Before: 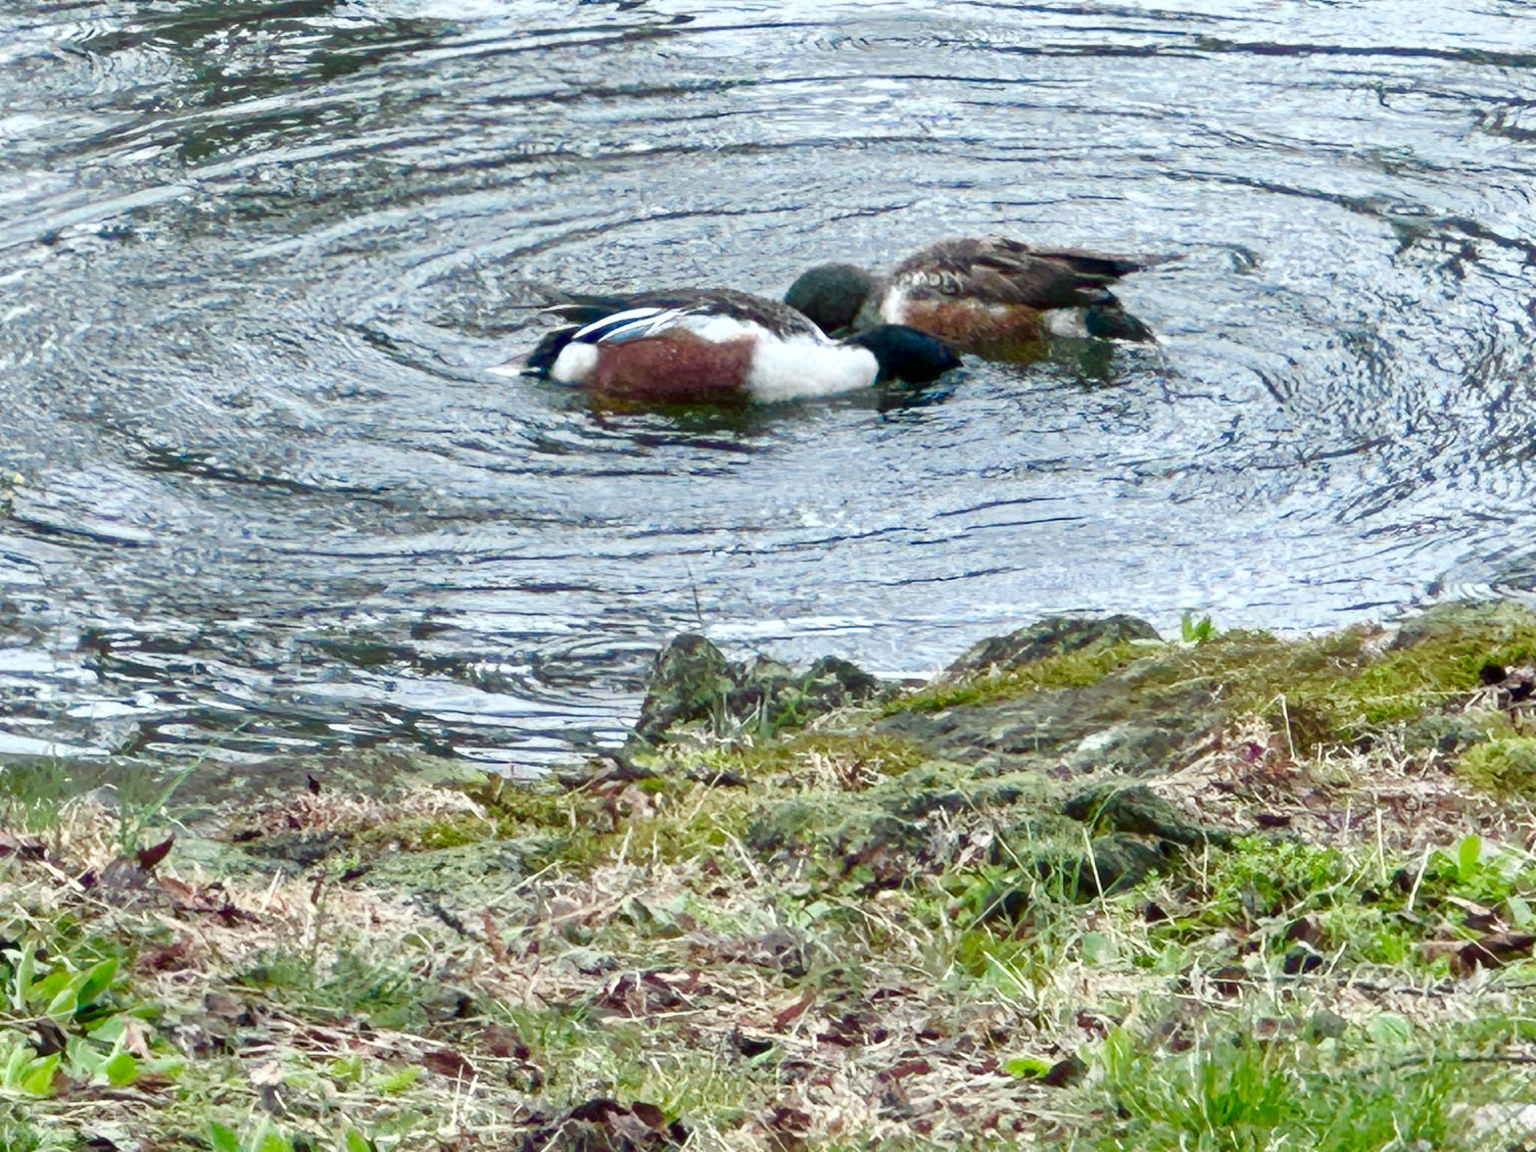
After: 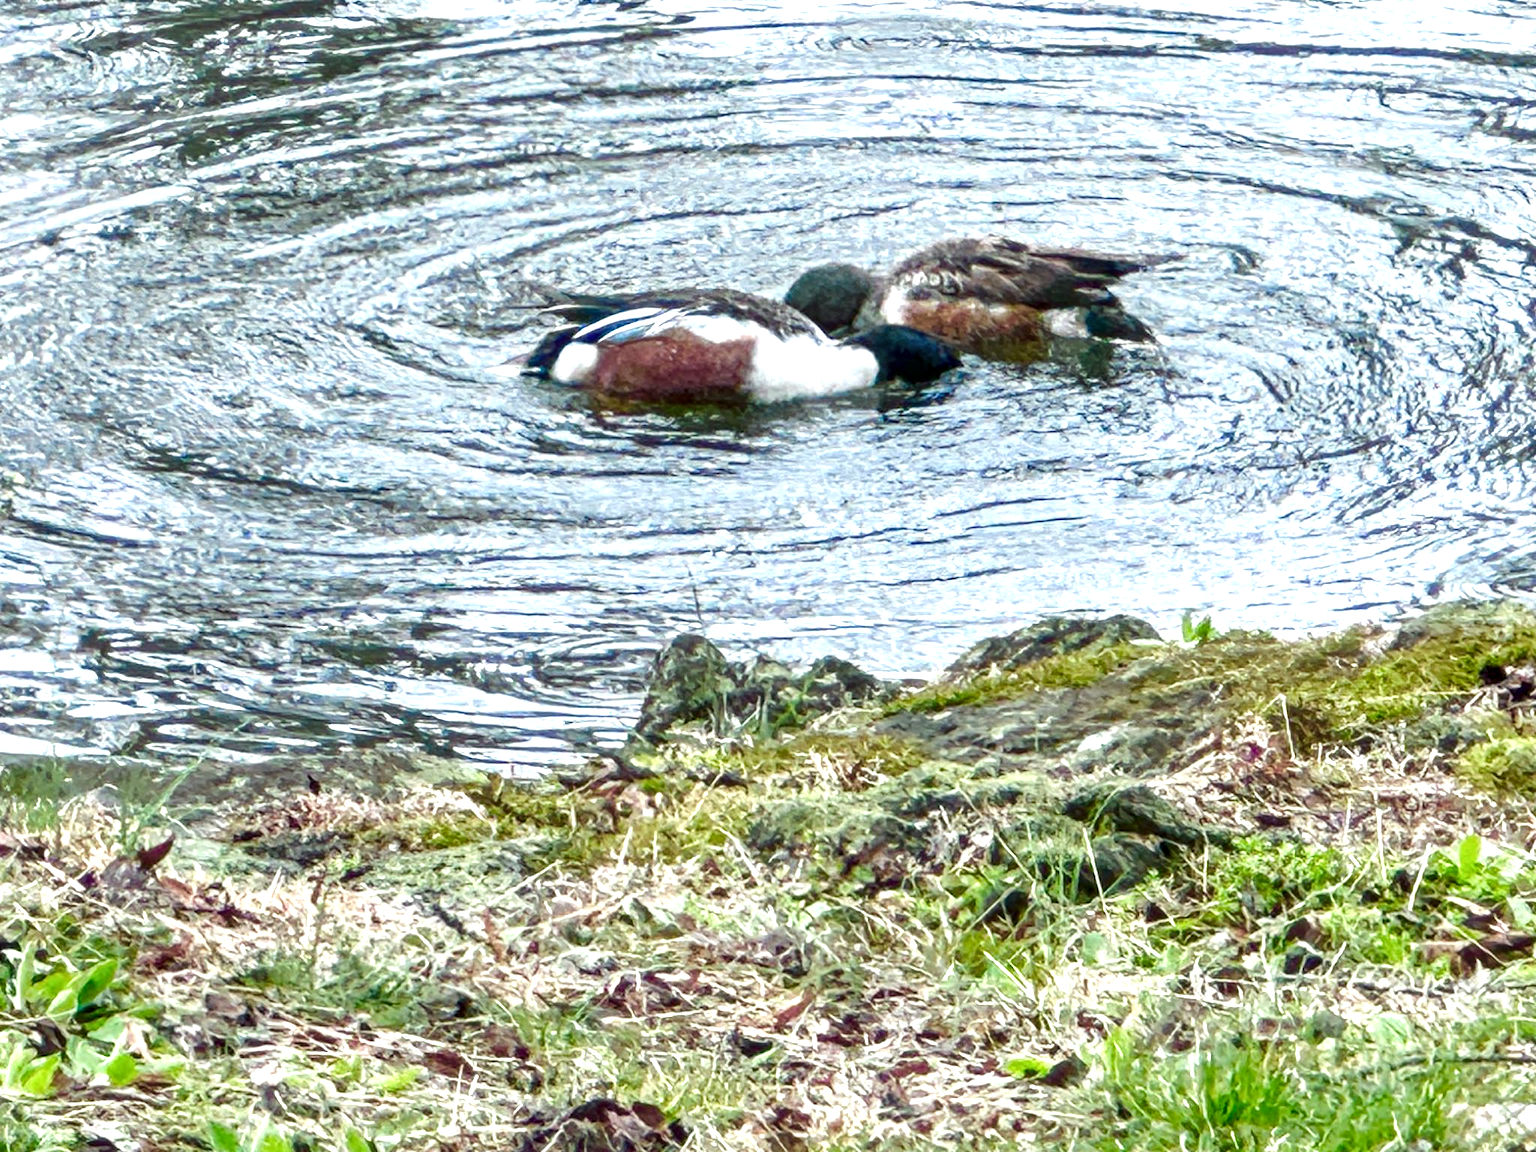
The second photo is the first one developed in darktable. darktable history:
local contrast: detail 139%
tone equalizer: edges refinement/feathering 500, mask exposure compensation -1.57 EV, preserve details no
exposure: black level correction -0.002, exposure 0.531 EV, compensate exposure bias true, compensate highlight preservation false
